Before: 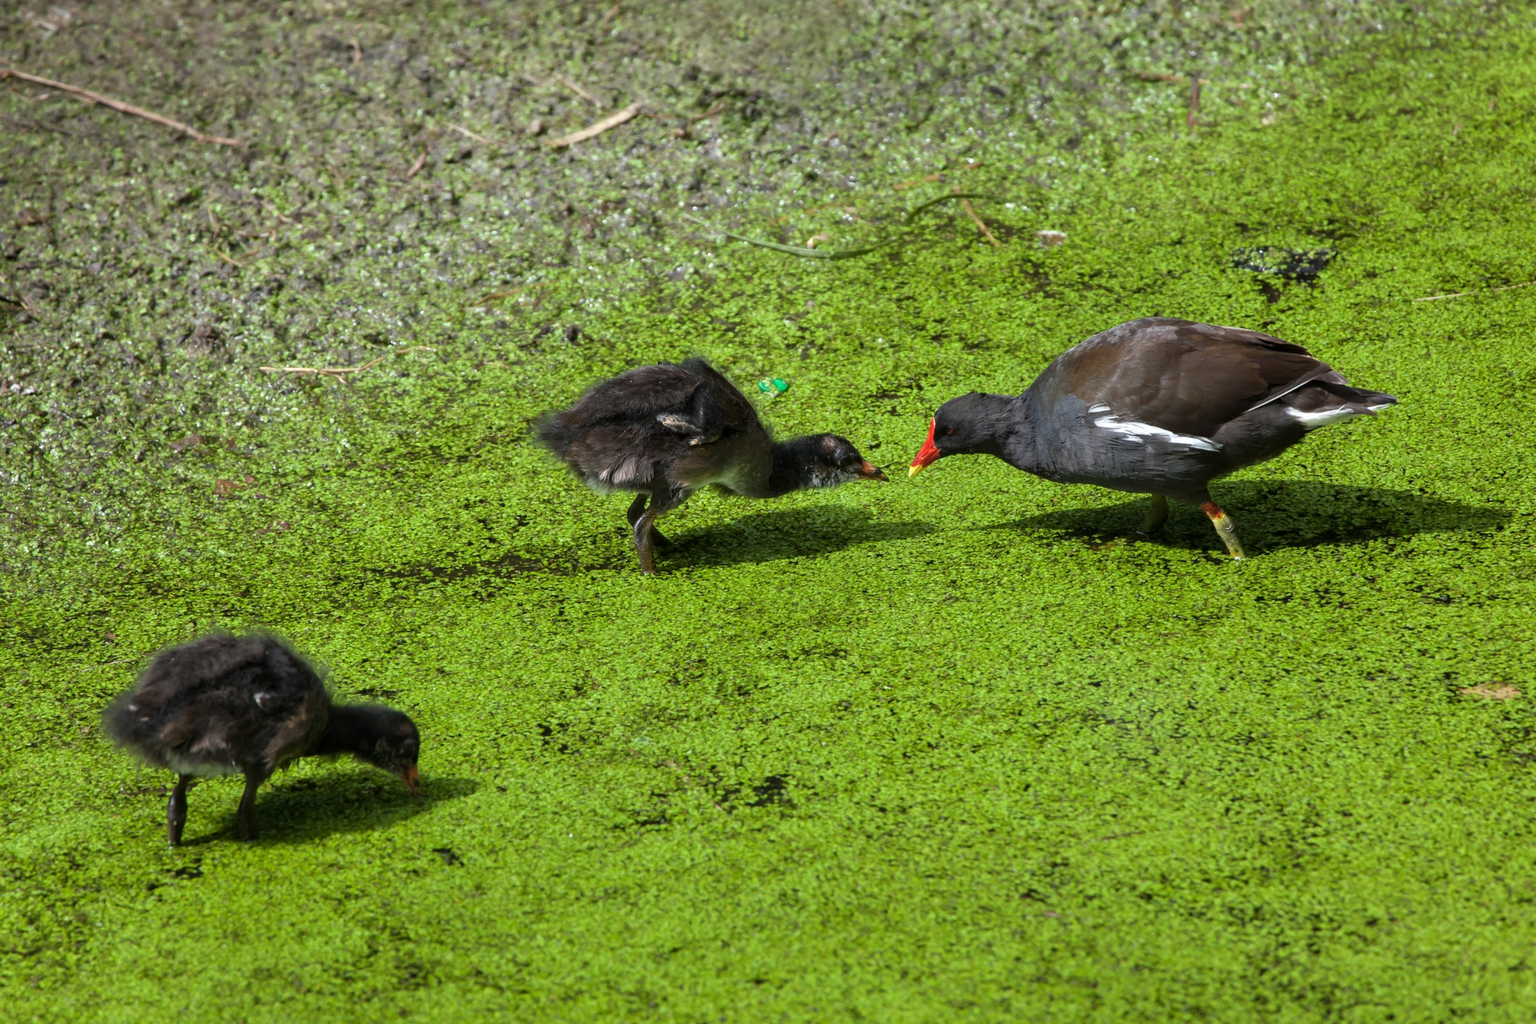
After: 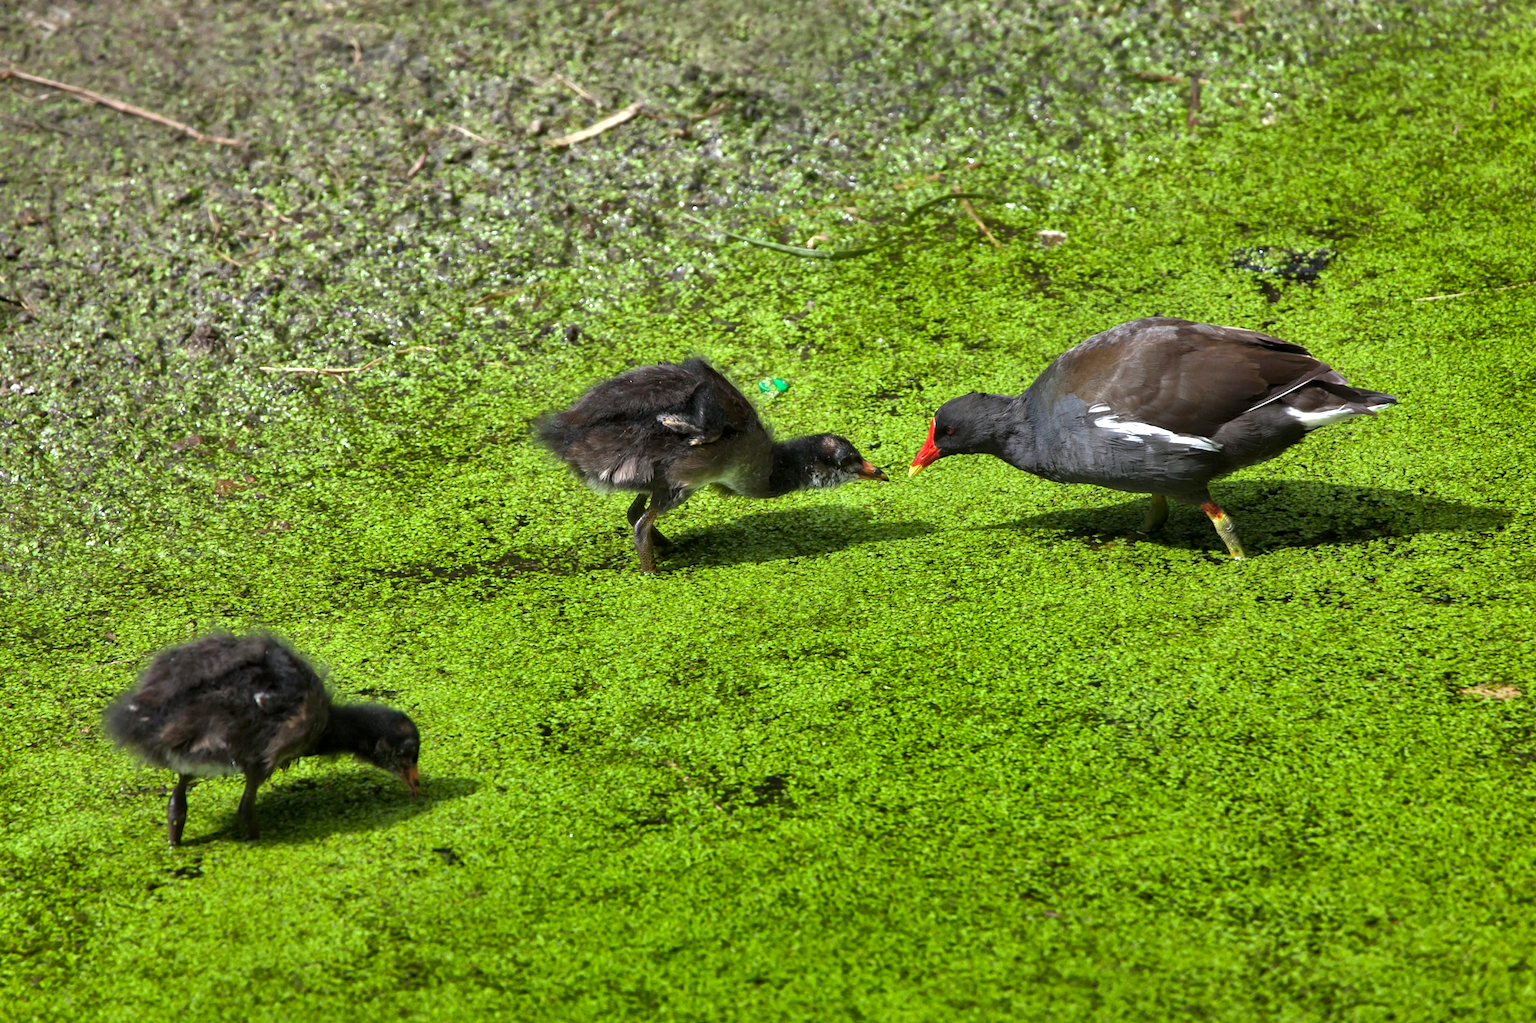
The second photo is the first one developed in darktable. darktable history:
exposure: black level correction 0.001, exposure 0.5 EV, compensate exposure bias true, compensate highlight preservation false
shadows and highlights: shadows 20.91, highlights -82.73, soften with gaussian
